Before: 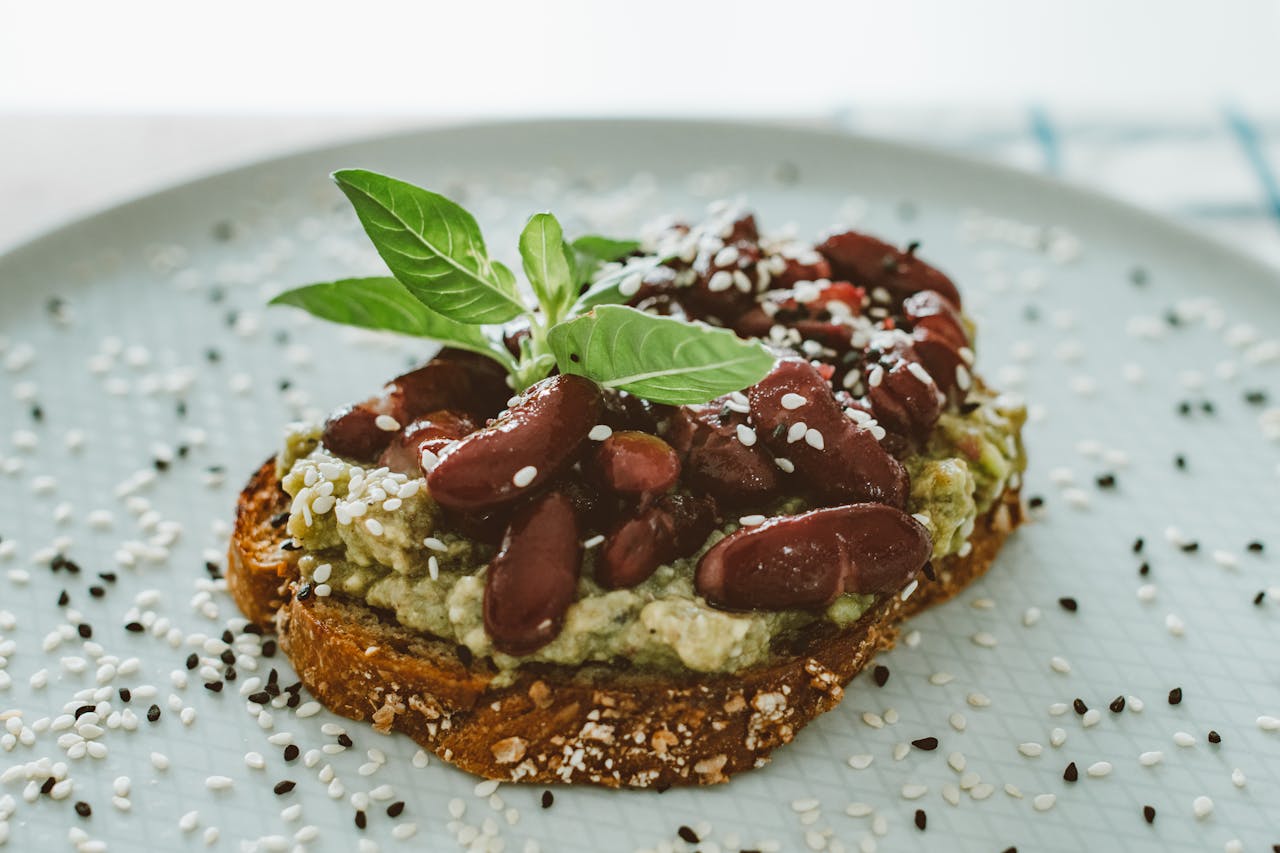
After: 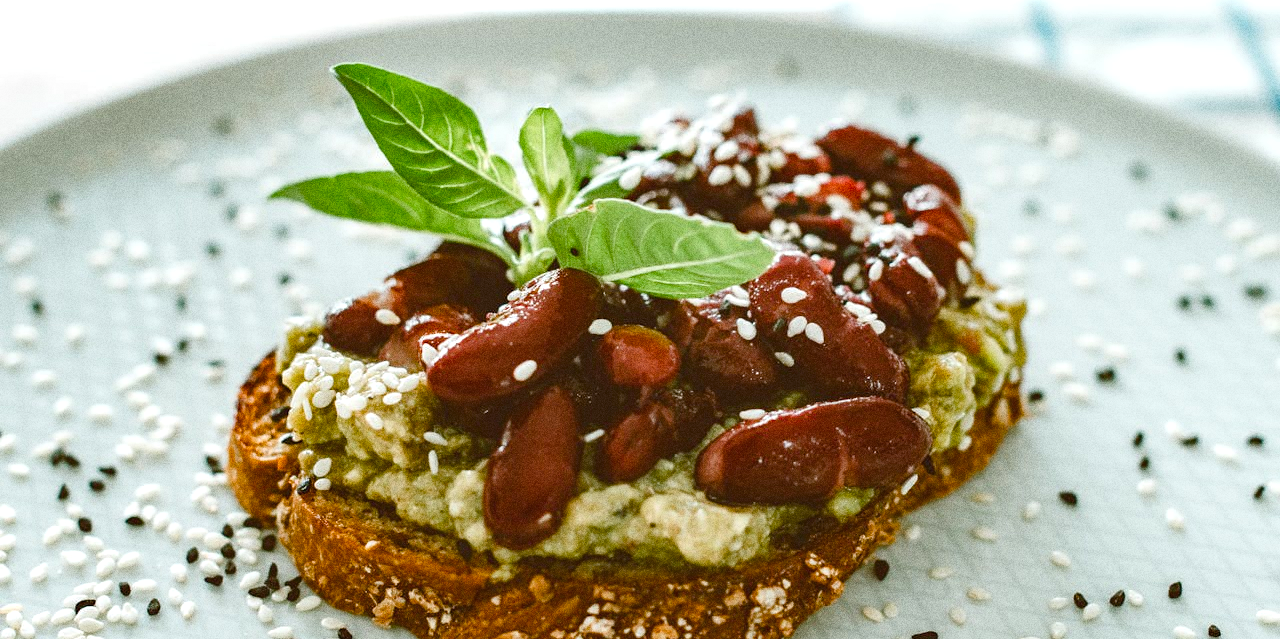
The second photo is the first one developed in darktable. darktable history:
grain: coarseness 0.09 ISO, strength 40%
crop and rotate: top 12.5%, bottom 12.5%
color balance rgb: perceptual saturation grading › global saturation 25%, perceptual saturation grading › highlights -50%, perceptual saturation grading › shadows 30%, perceptual brilliance grading › global brilliance 12%, global vibrance 20%
